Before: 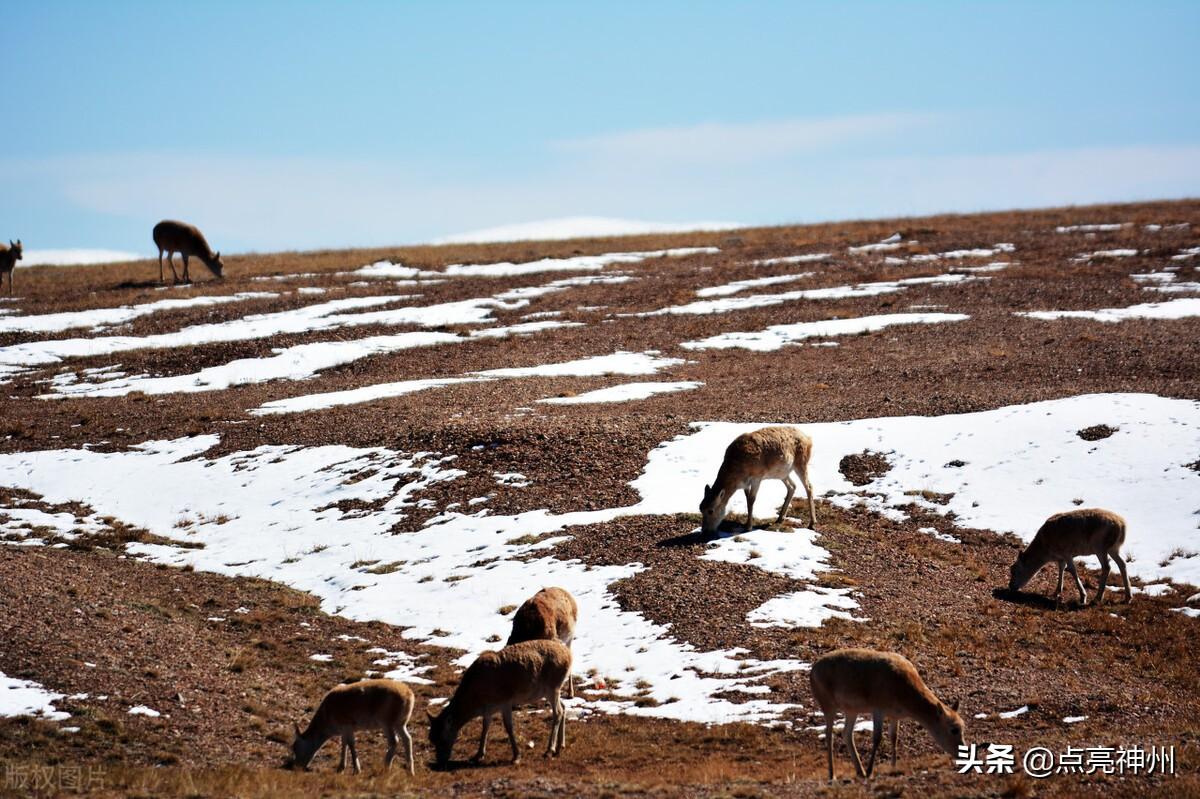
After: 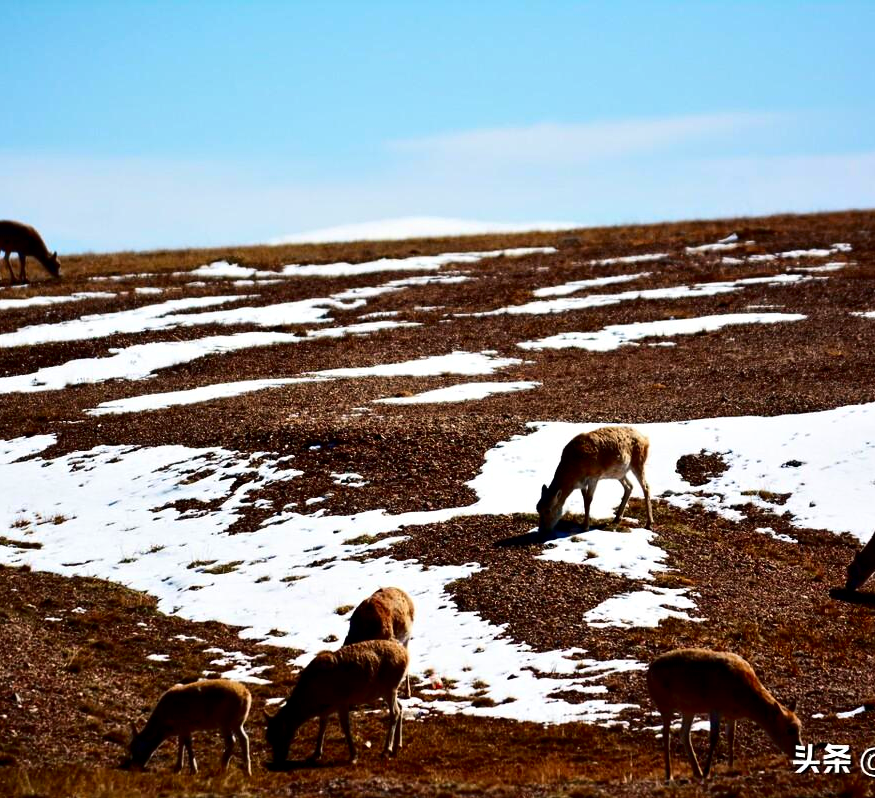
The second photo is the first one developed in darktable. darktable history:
crop: left 13.583%, top 0%, right 13.496%
contrast brightness saturation: contrast 0.221, brightness -0.184, saturation 0.232
local contrast: highlights 101%, shadows 97%, detail 119%, midtone range 0.2
color balance rgb: shadows lift › hue 85.31°, perceptual saturation grading › global saturation 0.693%, global vibrance 20%
